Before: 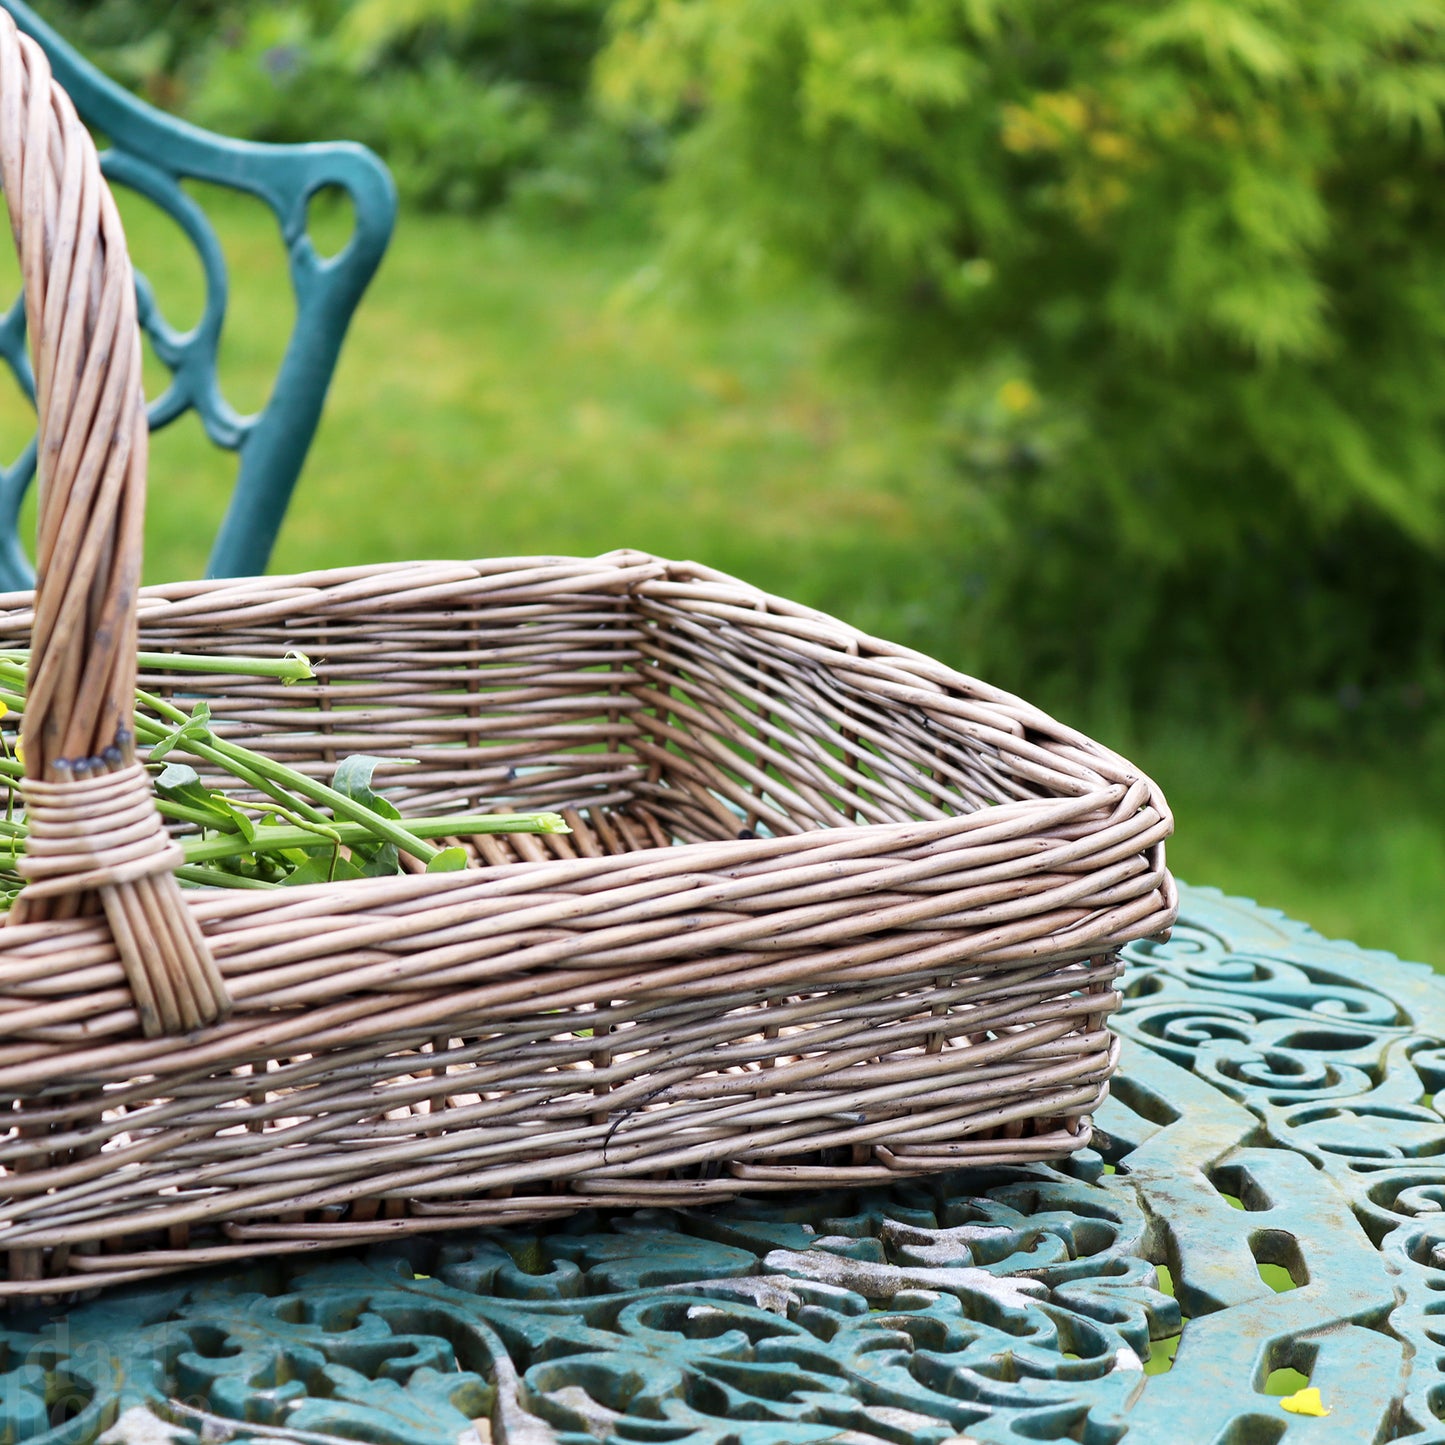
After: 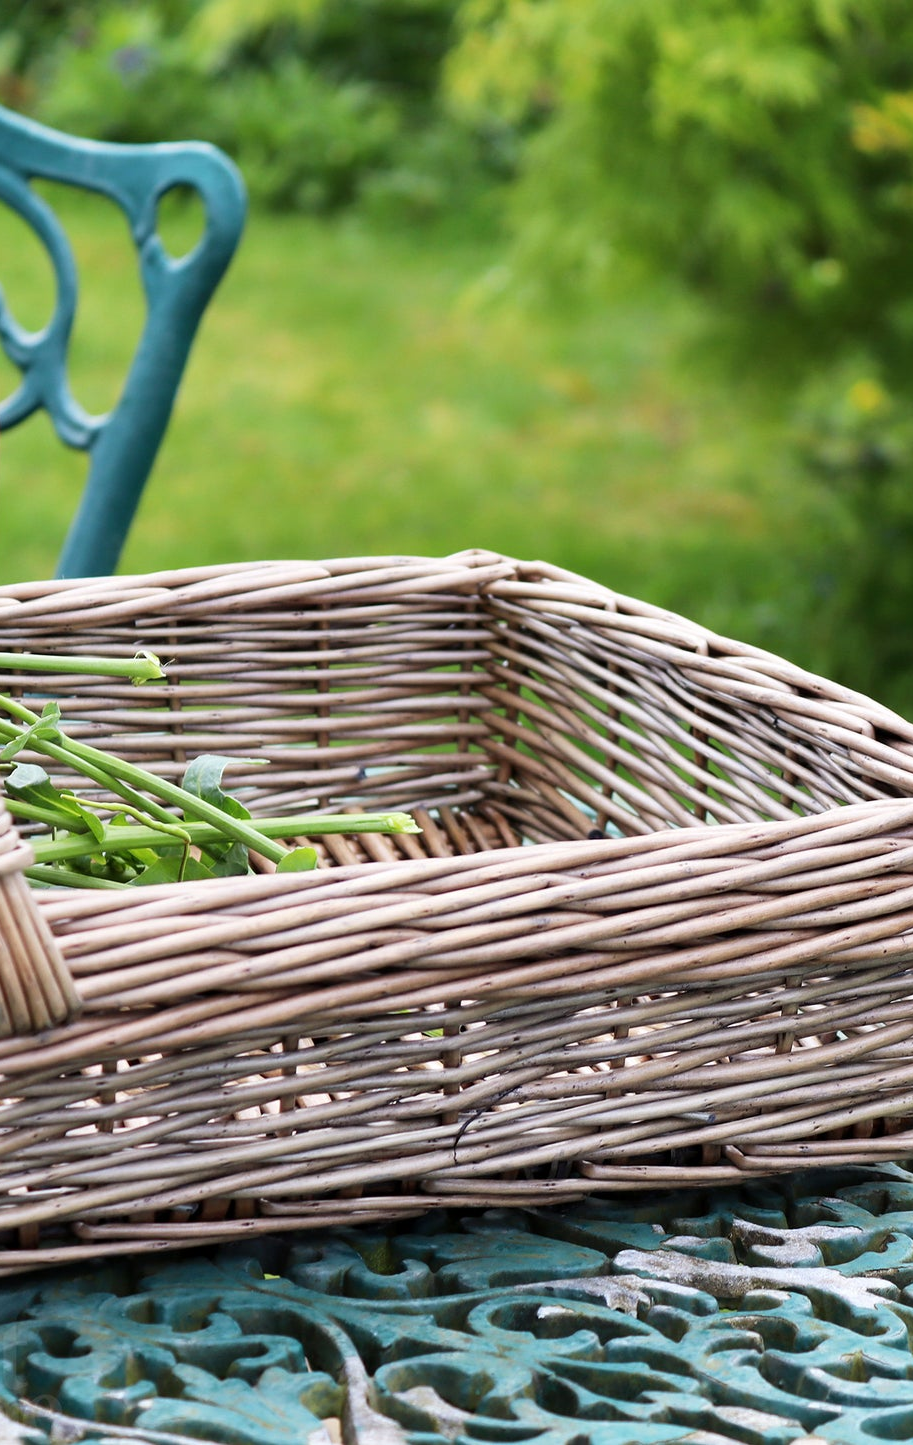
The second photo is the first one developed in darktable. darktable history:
crop: left 10.432%, right 26.353%
